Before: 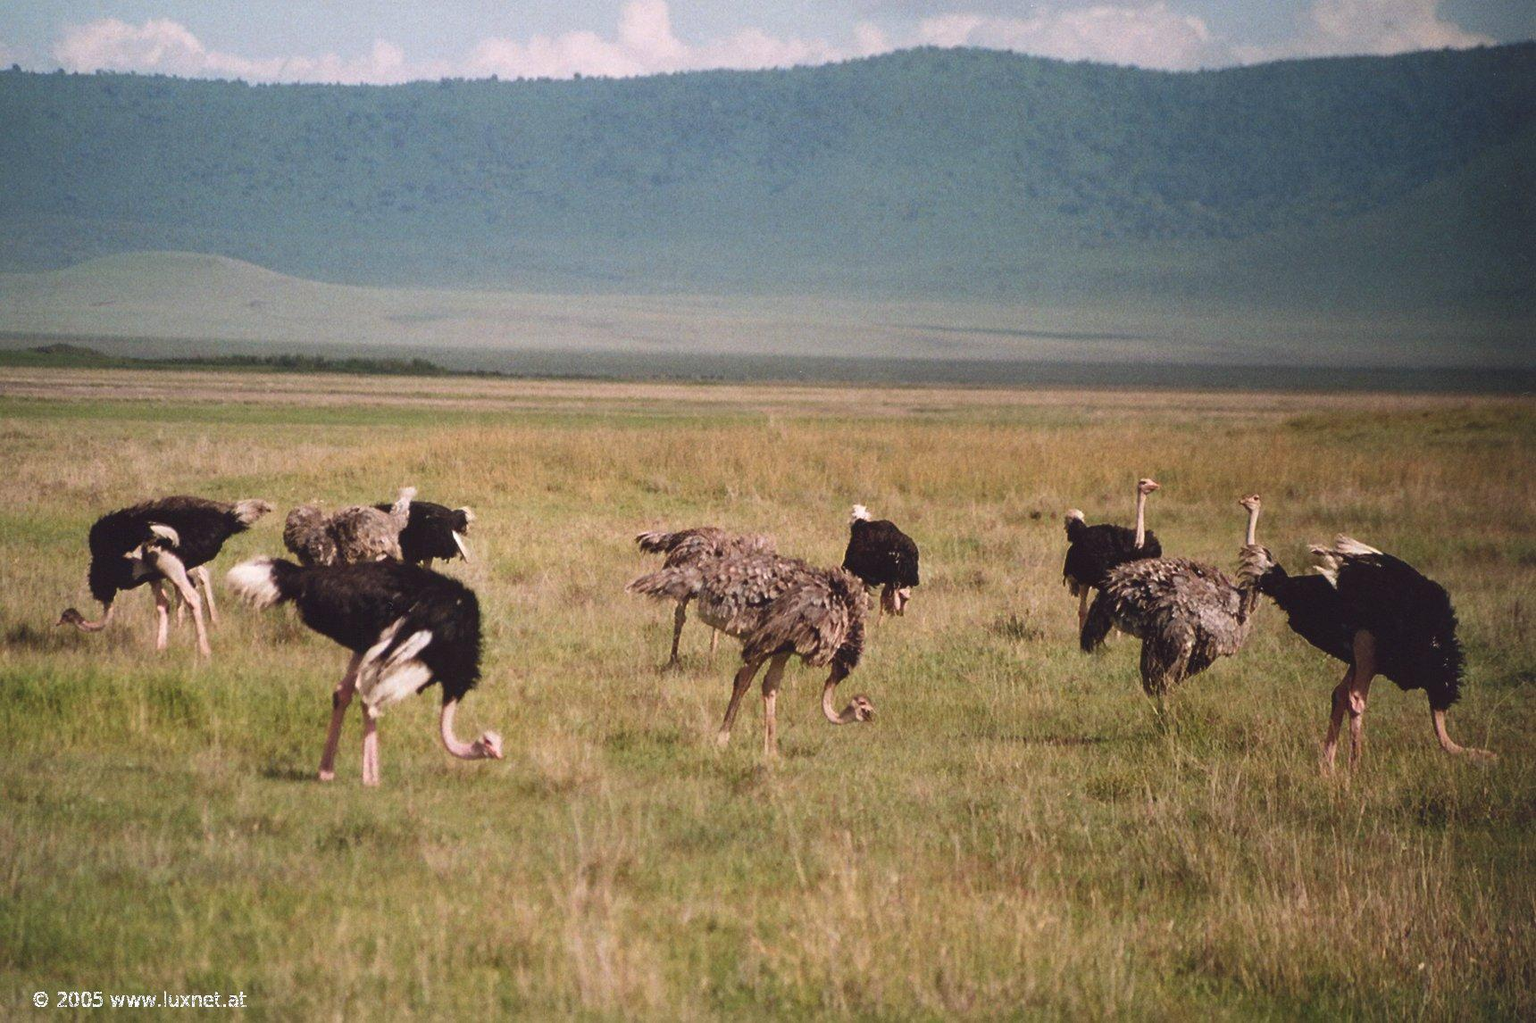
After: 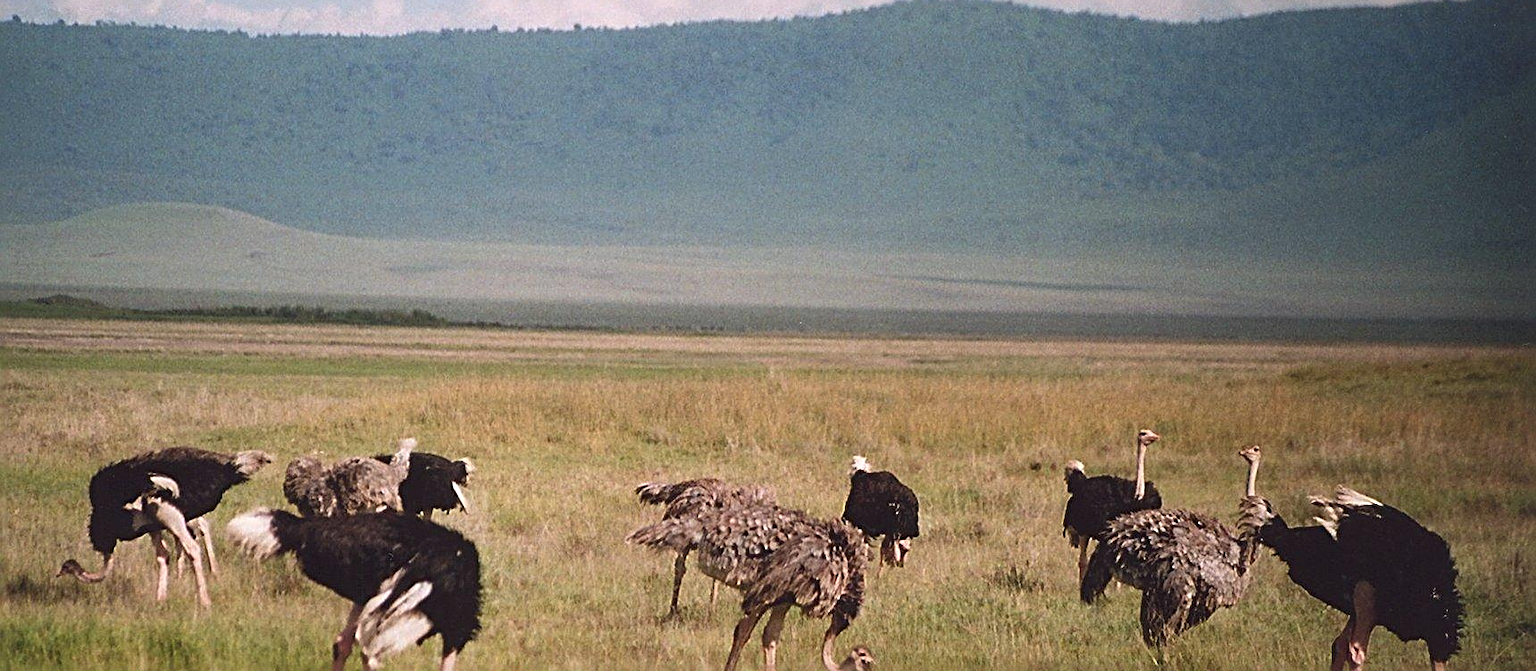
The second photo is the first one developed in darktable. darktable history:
crop and rotate: top 4.848%, bottom 29.503%
exposure: compensate highlight preservation false
sharpen: radius 2.817, amount 0.715
